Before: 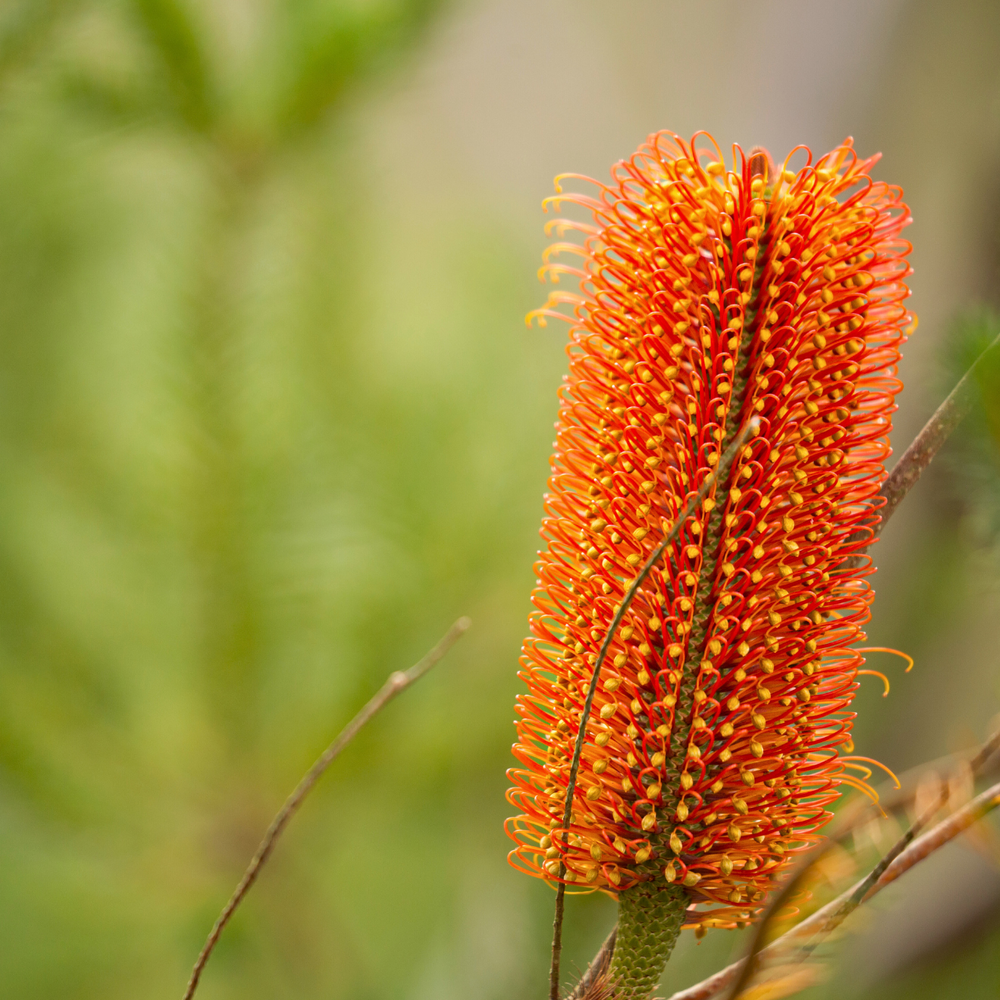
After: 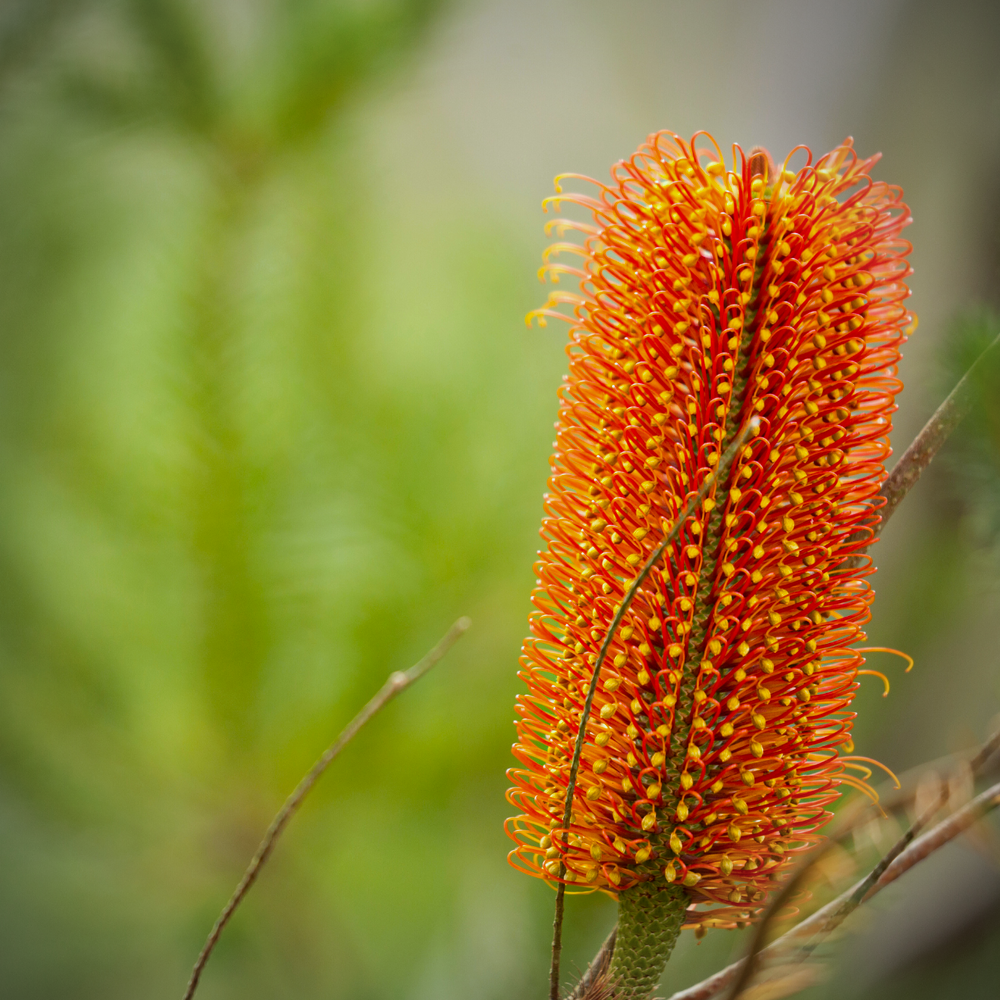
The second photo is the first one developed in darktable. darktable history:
color balance rgb: perceptual saturation grading › global saturation 10%, global vibrance 10%
vignetting: fall-off radius 60%, automatic ratio true
white balance: red 0.925, blue 1.046
